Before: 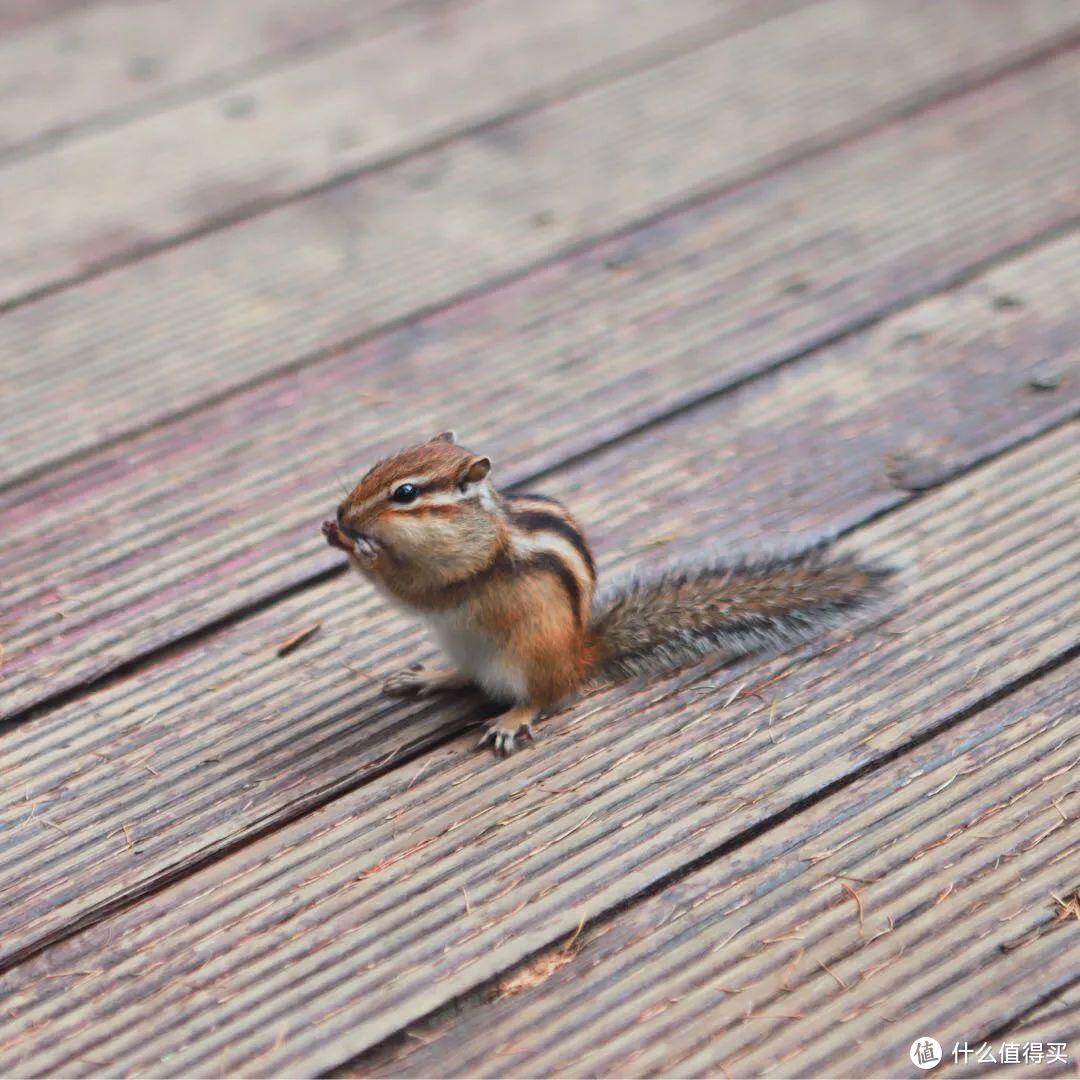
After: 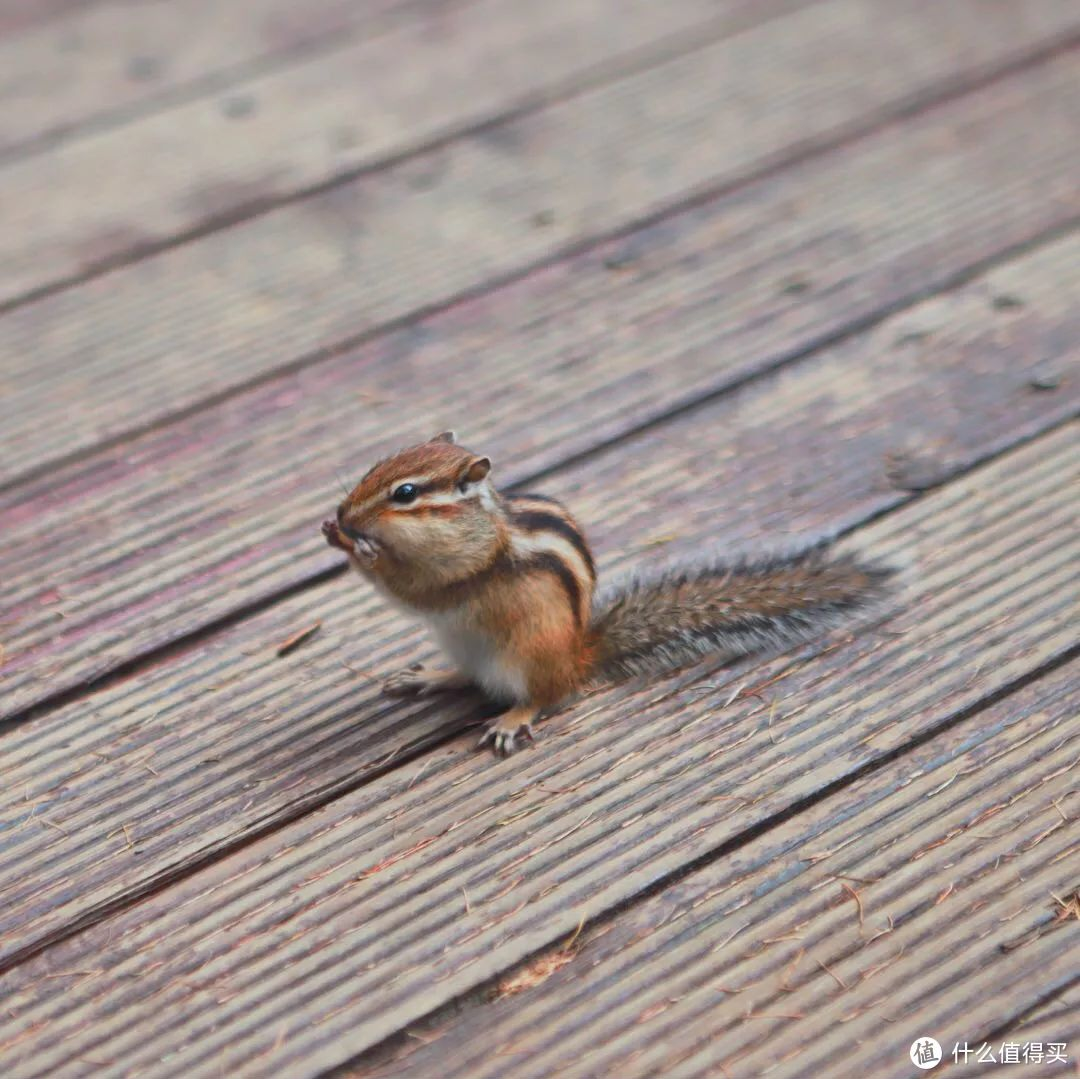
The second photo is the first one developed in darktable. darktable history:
crop: bottom 0.064%
shadows and highlights: on, module defaults
